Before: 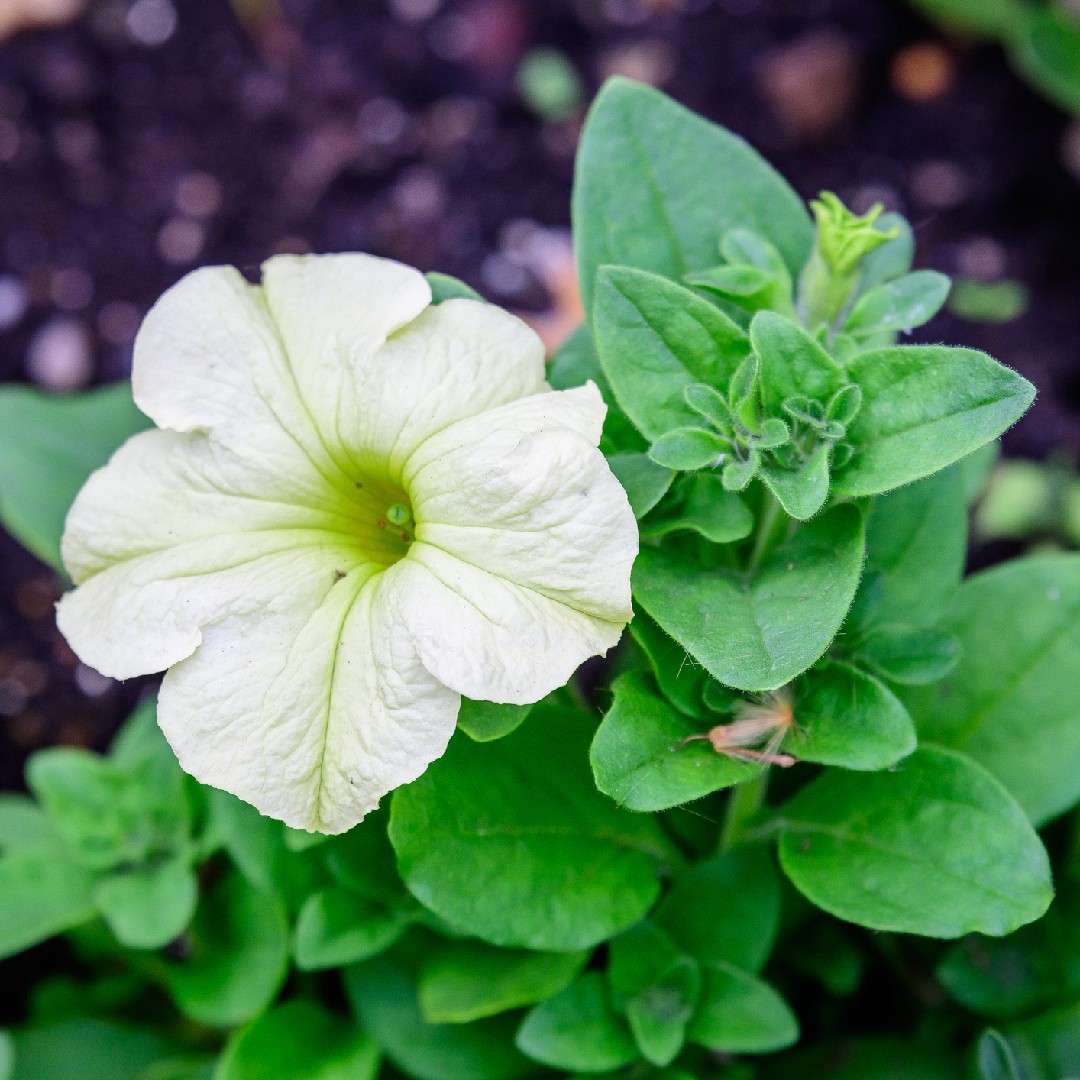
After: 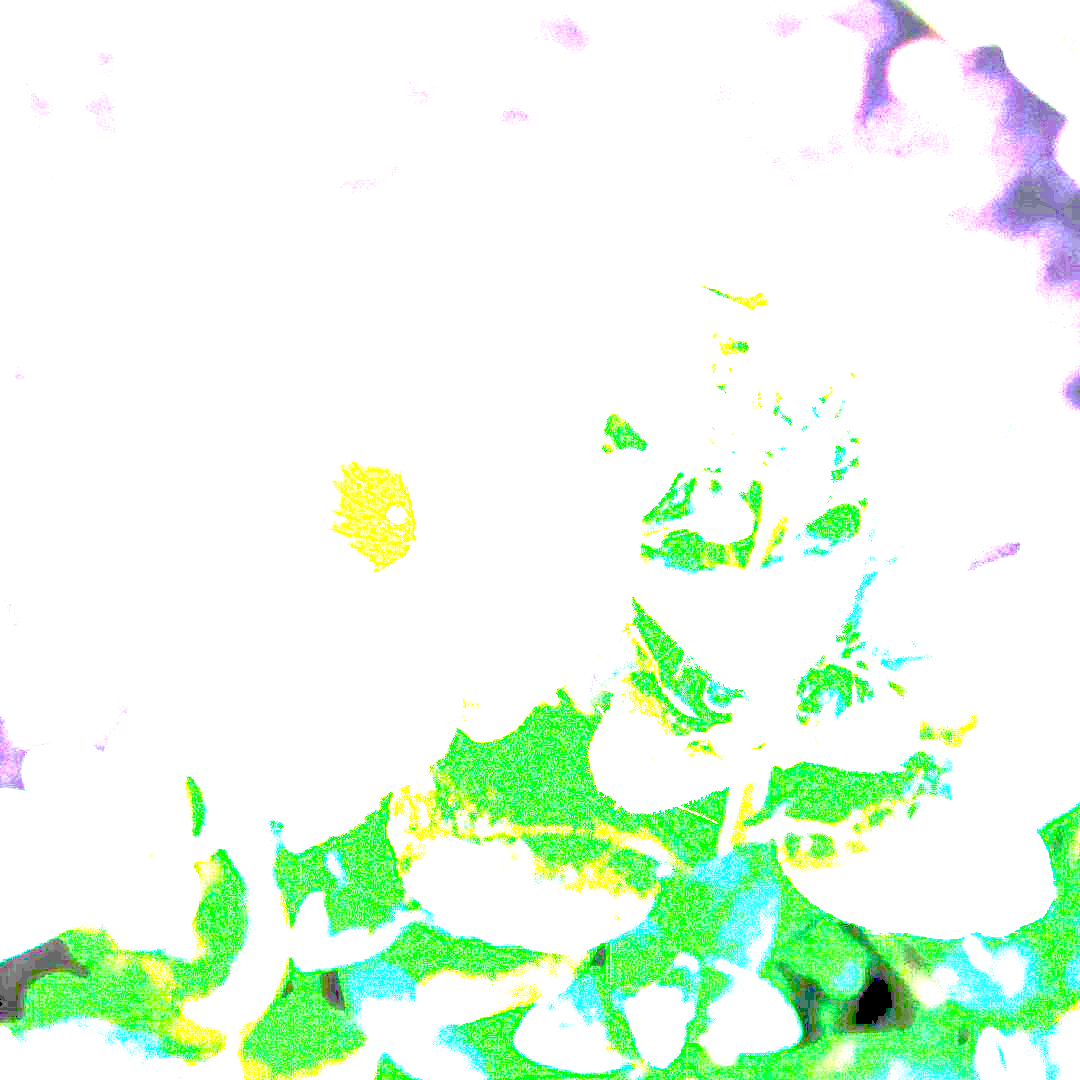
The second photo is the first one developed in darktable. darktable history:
exposure: exposure 8 EV, compensate highlight preservation false
local contrast: mode bilateral grid, contrast 20, coarseness 50, detail 171%, midtone range 0.2
